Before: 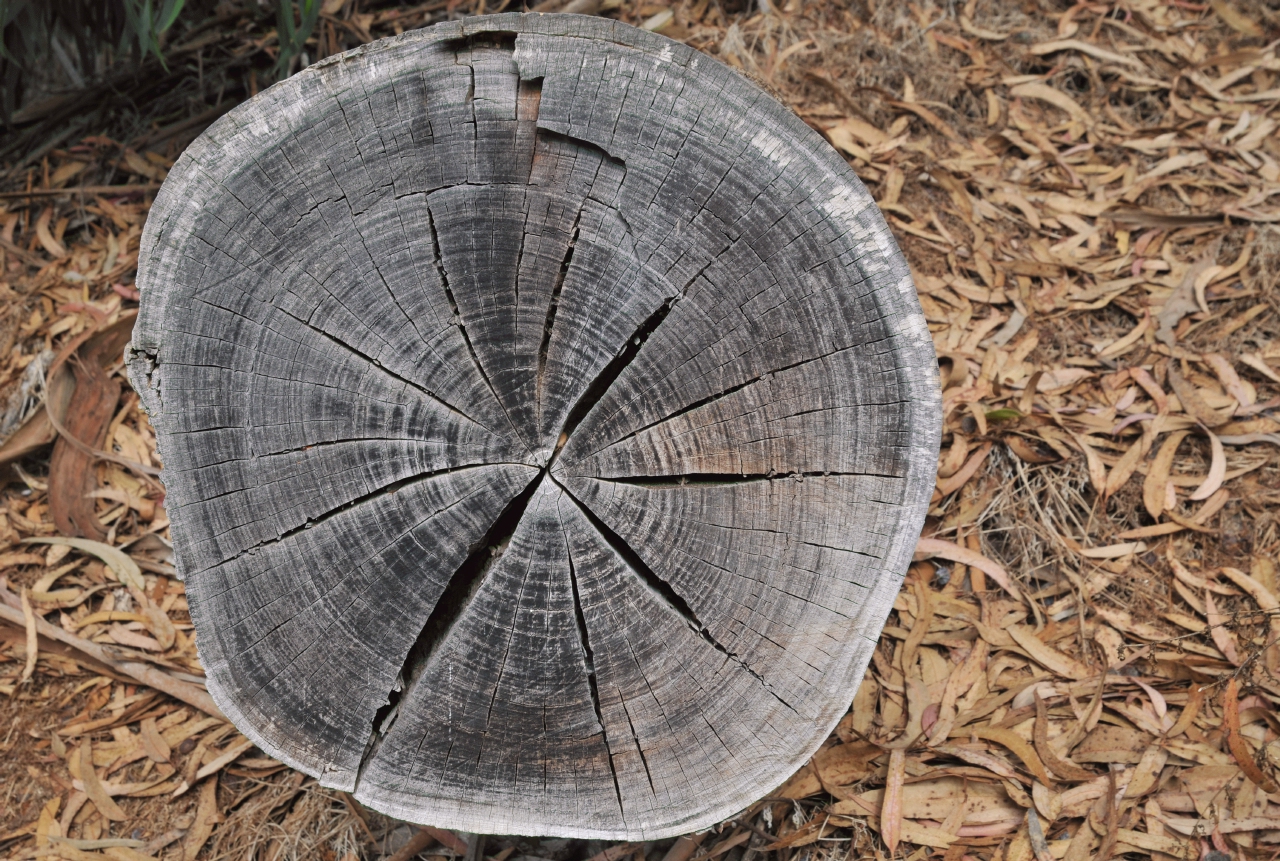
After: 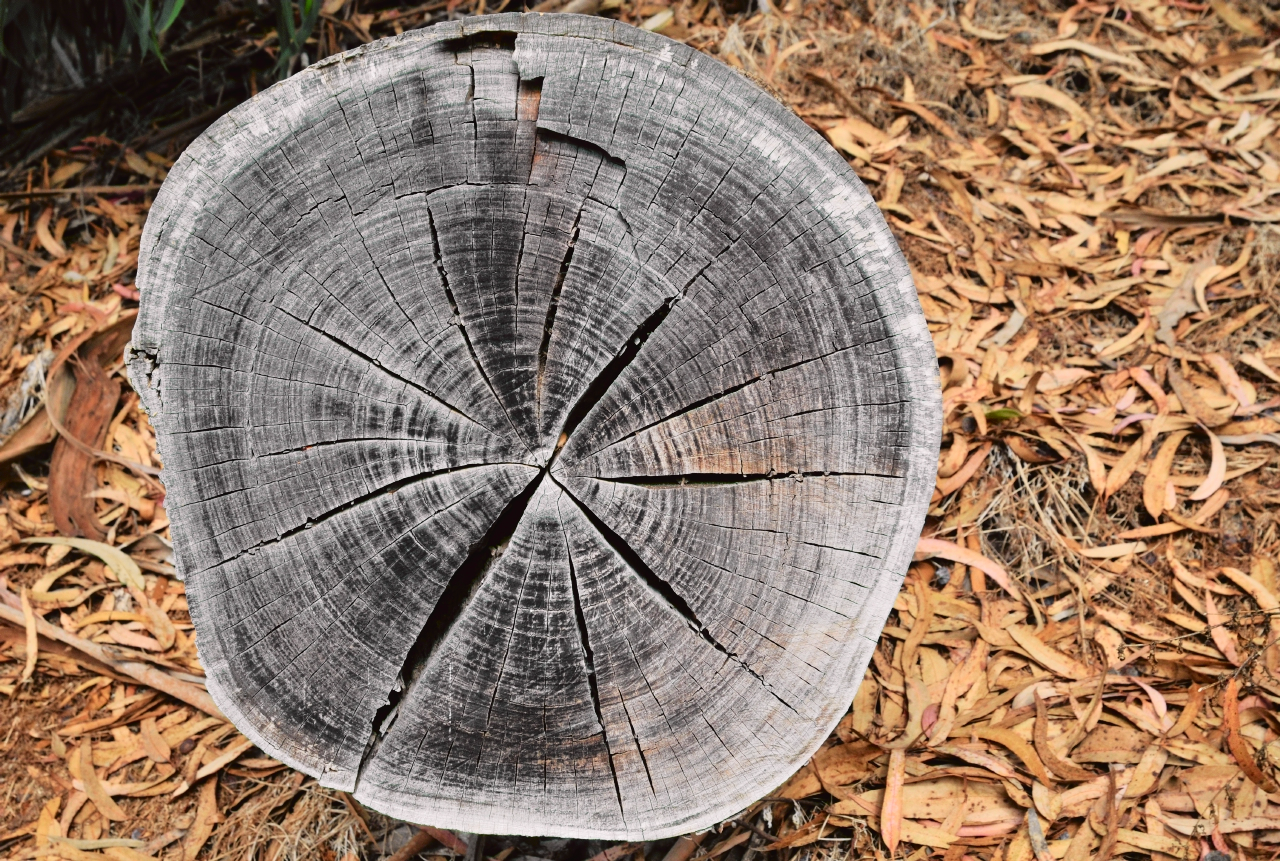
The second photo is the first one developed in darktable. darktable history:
tone curve: curves: ch0 [(0, 0.014) (0.17, 0.099) (0.392, 0.438) (0.725, 0.828) (0.872, 0.918) (1, 0.981)]; ch1 [(0, 0) (0.402, 0.36) (0.489, 0.491) (0.5, 0.503) (0.515, 0.52) (0.545, 0.574) (0.615, 0.662) (0.701, 0.725) (1, 1)]; ch2 [(0, 0) (0.42, 0.458) (0.485, 0.499) (0.503, 0.503) (0.531, 0.542) (0.561, 0.594) (0.644, 0.694) (0.717, 0.753) (1, 0.991)], color space Lab, independent channels, preserve colors none
